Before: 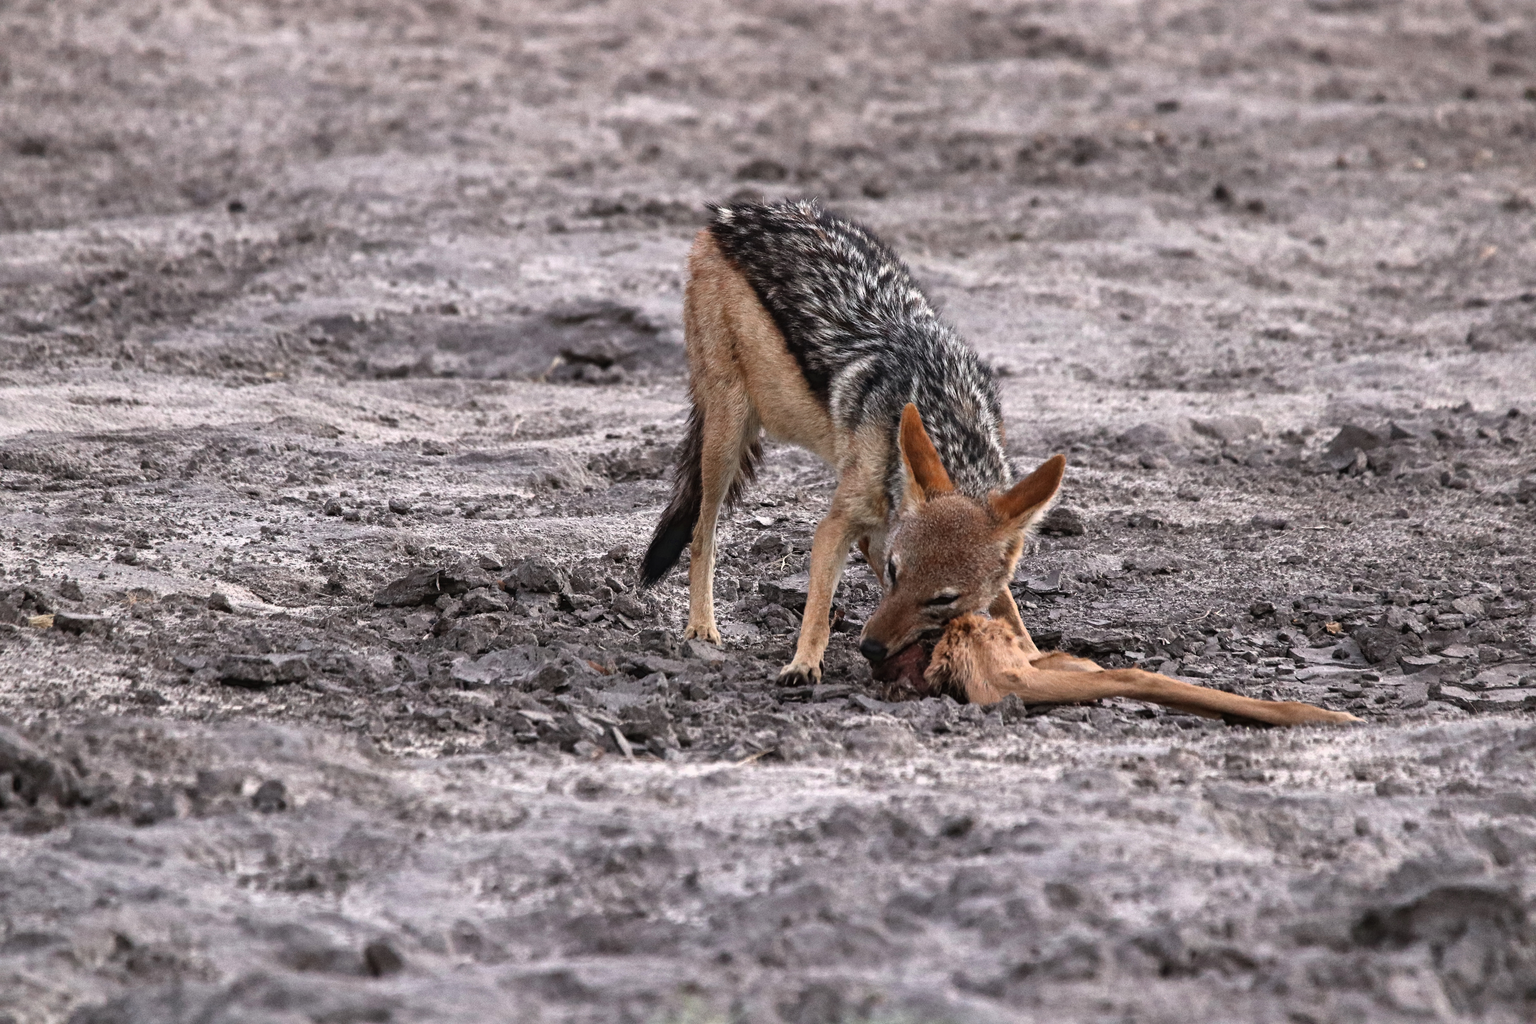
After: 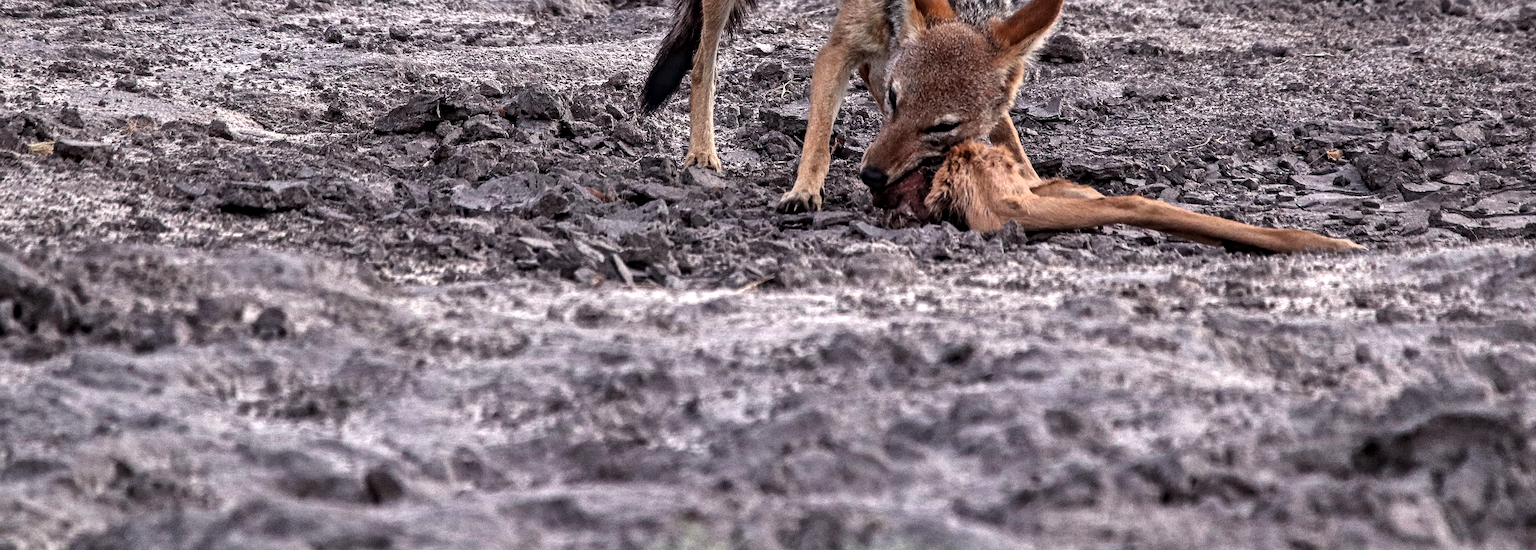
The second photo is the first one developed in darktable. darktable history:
color balance: gamma [0.9, 0.988, 0.975, 1.025], gain [1.05, 1, 1, 1]
shadows and highlights: shadows 52.42, soften with gaussian
local contrast: detail 130%
crop and rotate: top 46.237%
sharpen: on, module defaults
